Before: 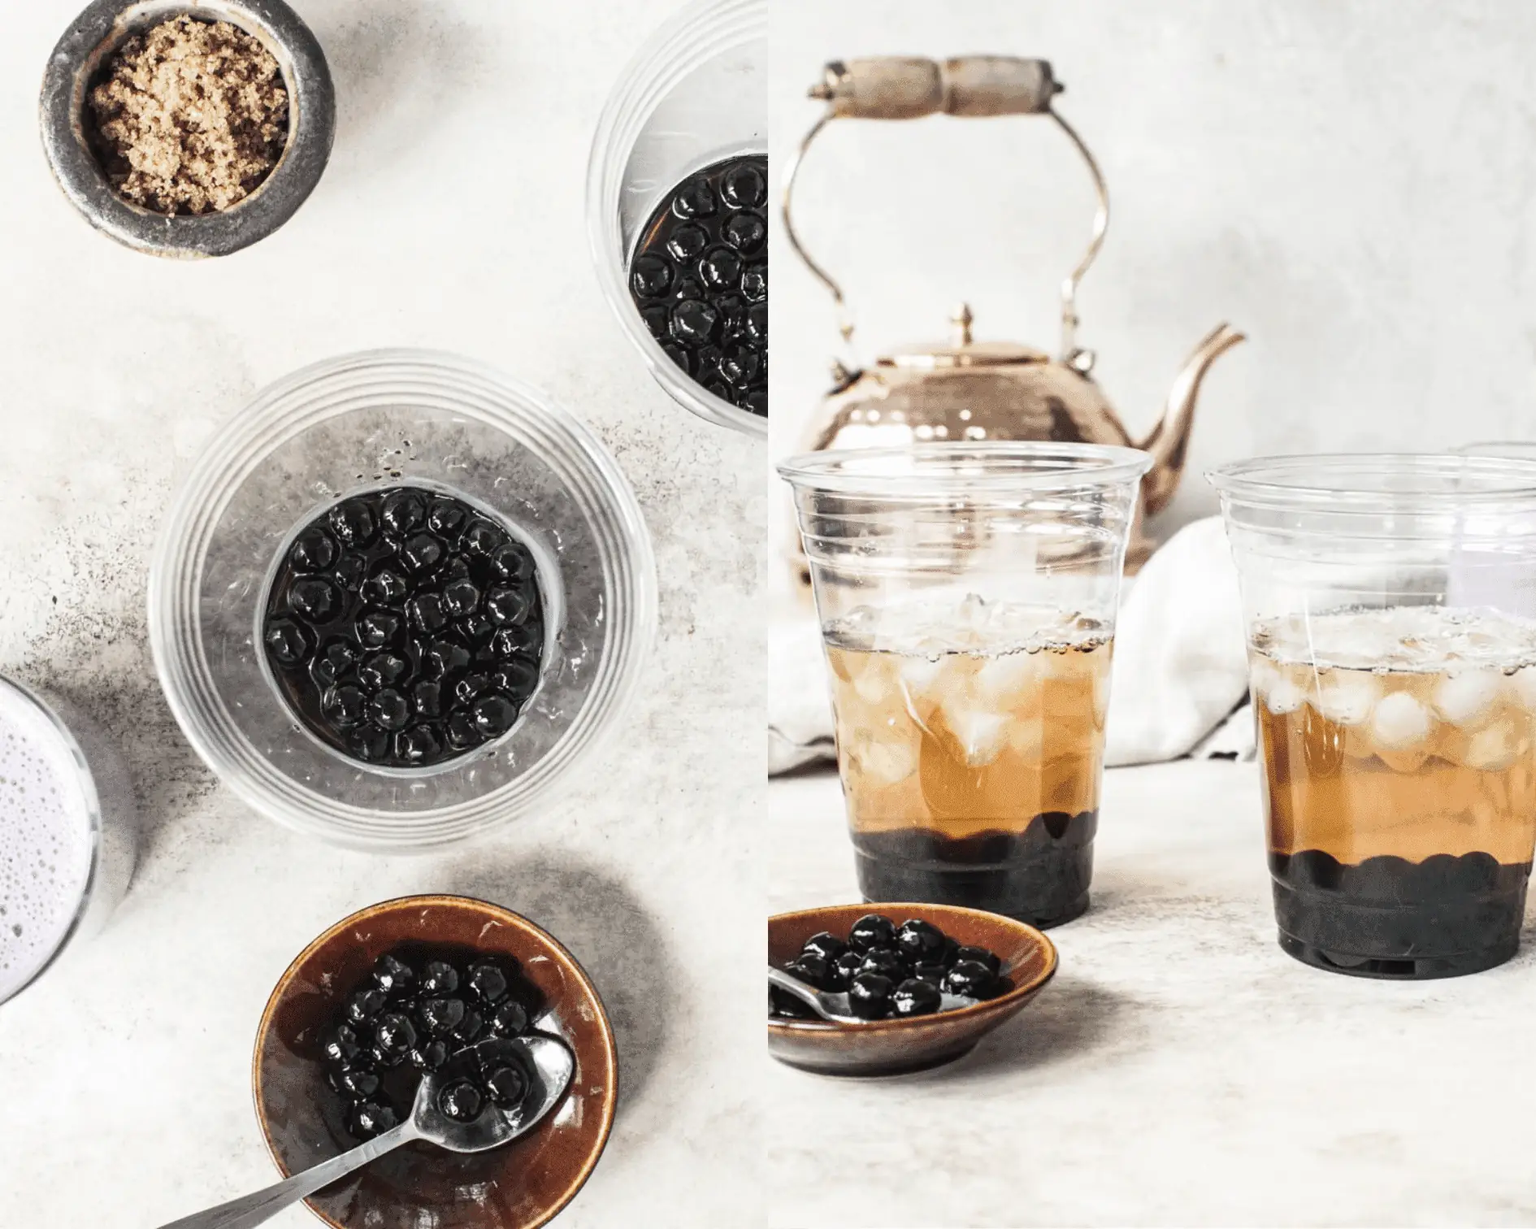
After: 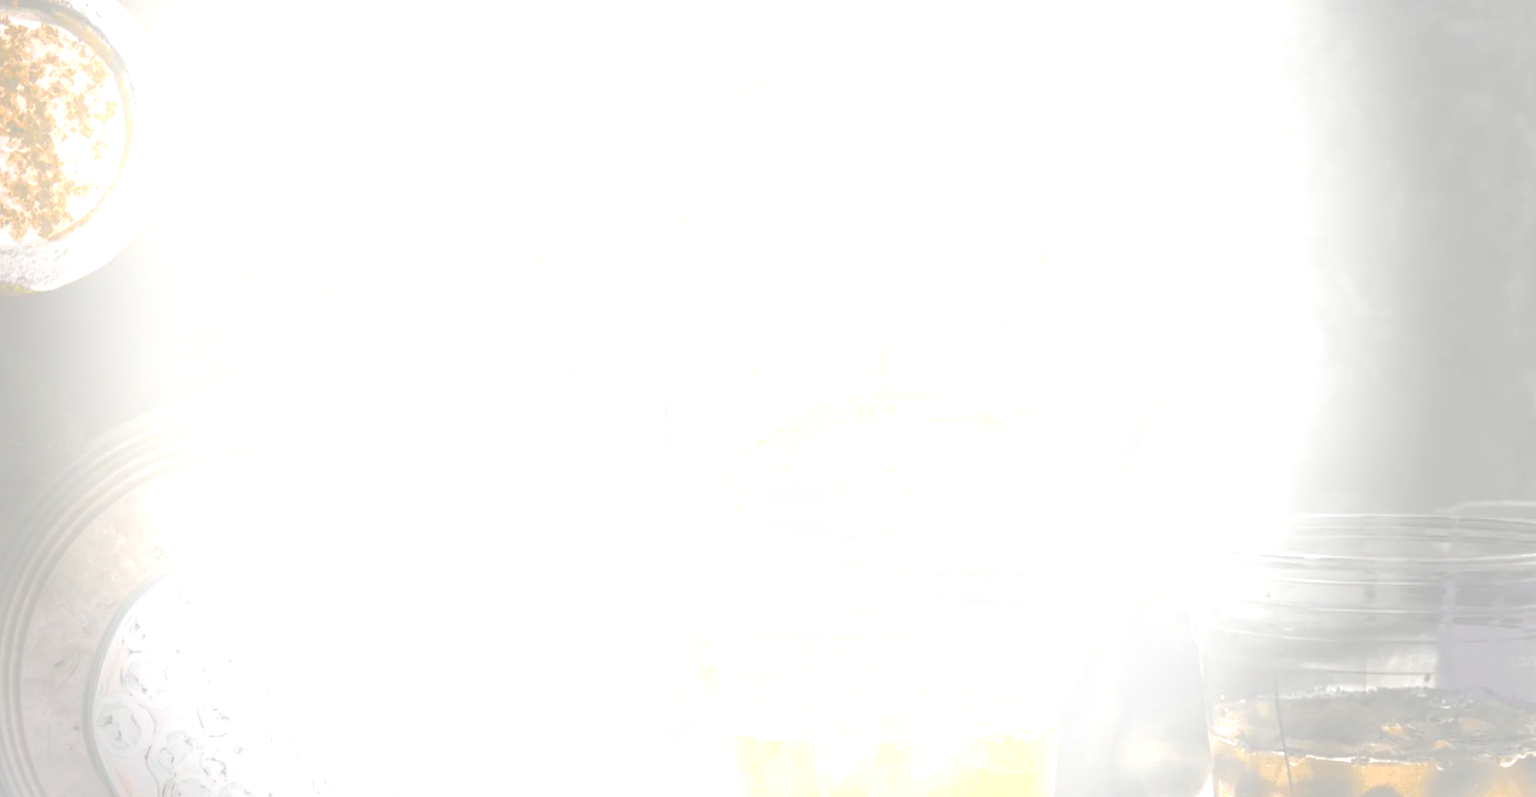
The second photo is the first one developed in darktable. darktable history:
crop and rotate: left 11.812%, bottom 42.776%
bloom: size 85%, threshold 5%, strength 85%
vignetting: fall-off start 68.33%, fall-off radius 30%, saturation 0.042, center (-0.066, -0.311), width/height ratio 0.992, shape 0.85, dithering 8-bit output
local contrast: on, module defaults
